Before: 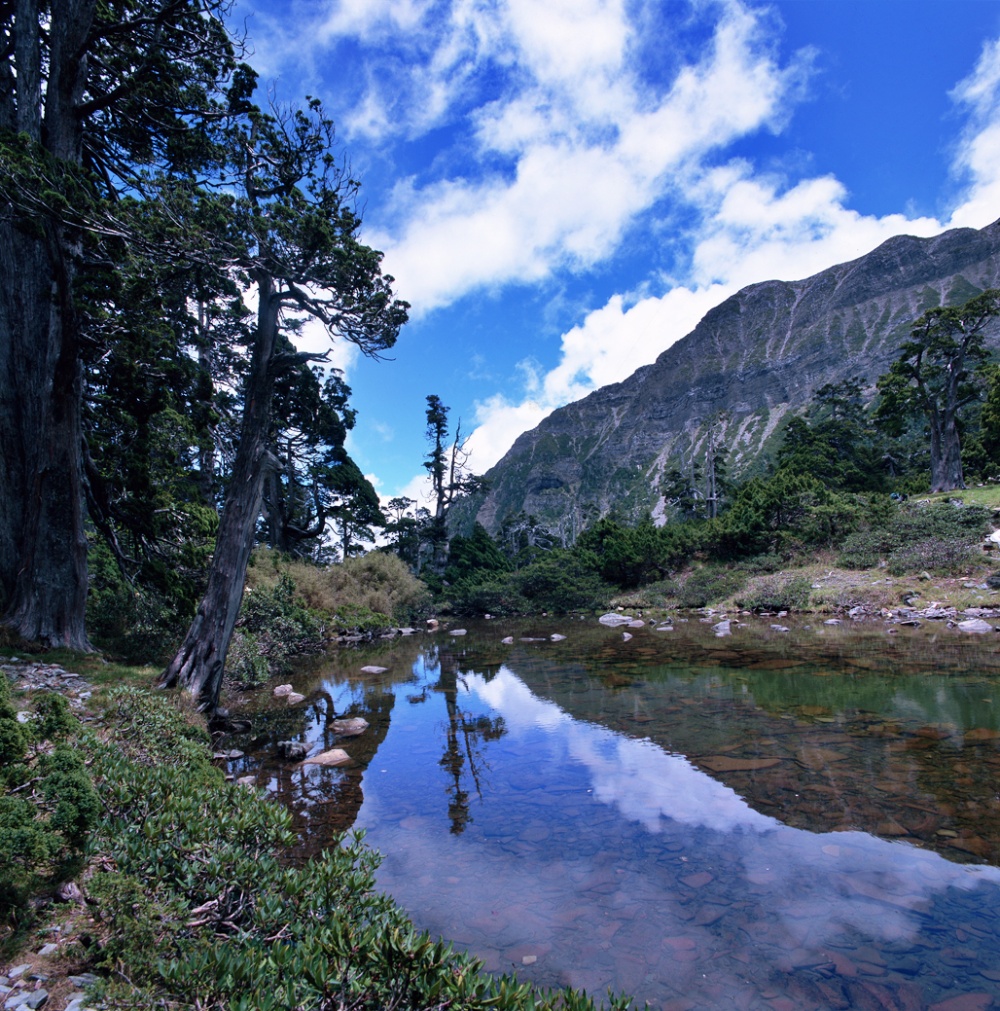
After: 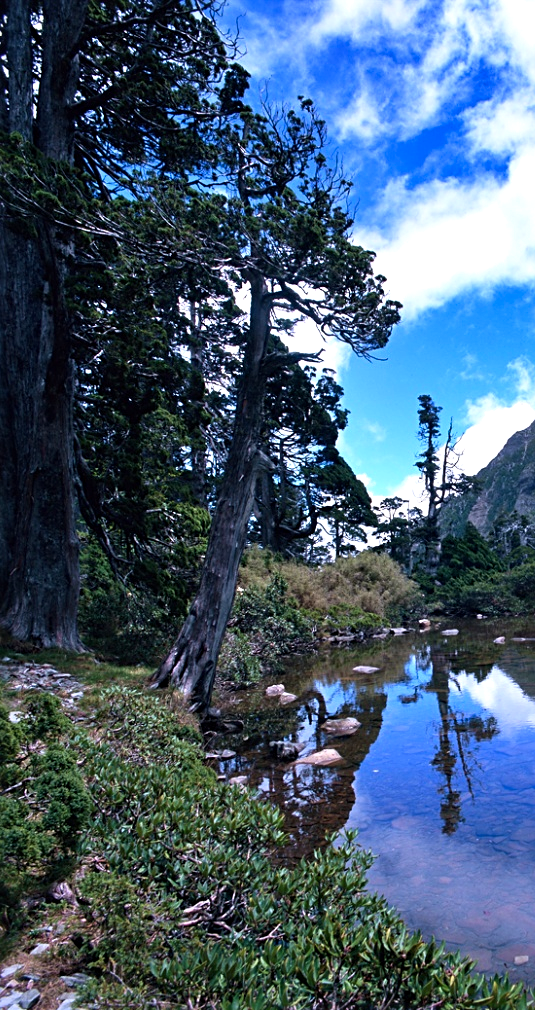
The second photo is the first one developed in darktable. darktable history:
color balance rgb: perceptual saturation grading › global saturation -0.098%, perceptual saturation grading › mid-tones 11.559%, perceptual brilliance grading › highlights 9.234%, perceptual brilliance grading › mid-tones 5.437%, global vibrance 25.467%
crop: left 0.844%, right 45.582%, bottom 0.089%
sharpen: radius 2.524, amount 0.324
shadows and highlights: shadows 1.3, highlights 39.24, shadows color adjustment 98%, highlights color adjustment 59%
